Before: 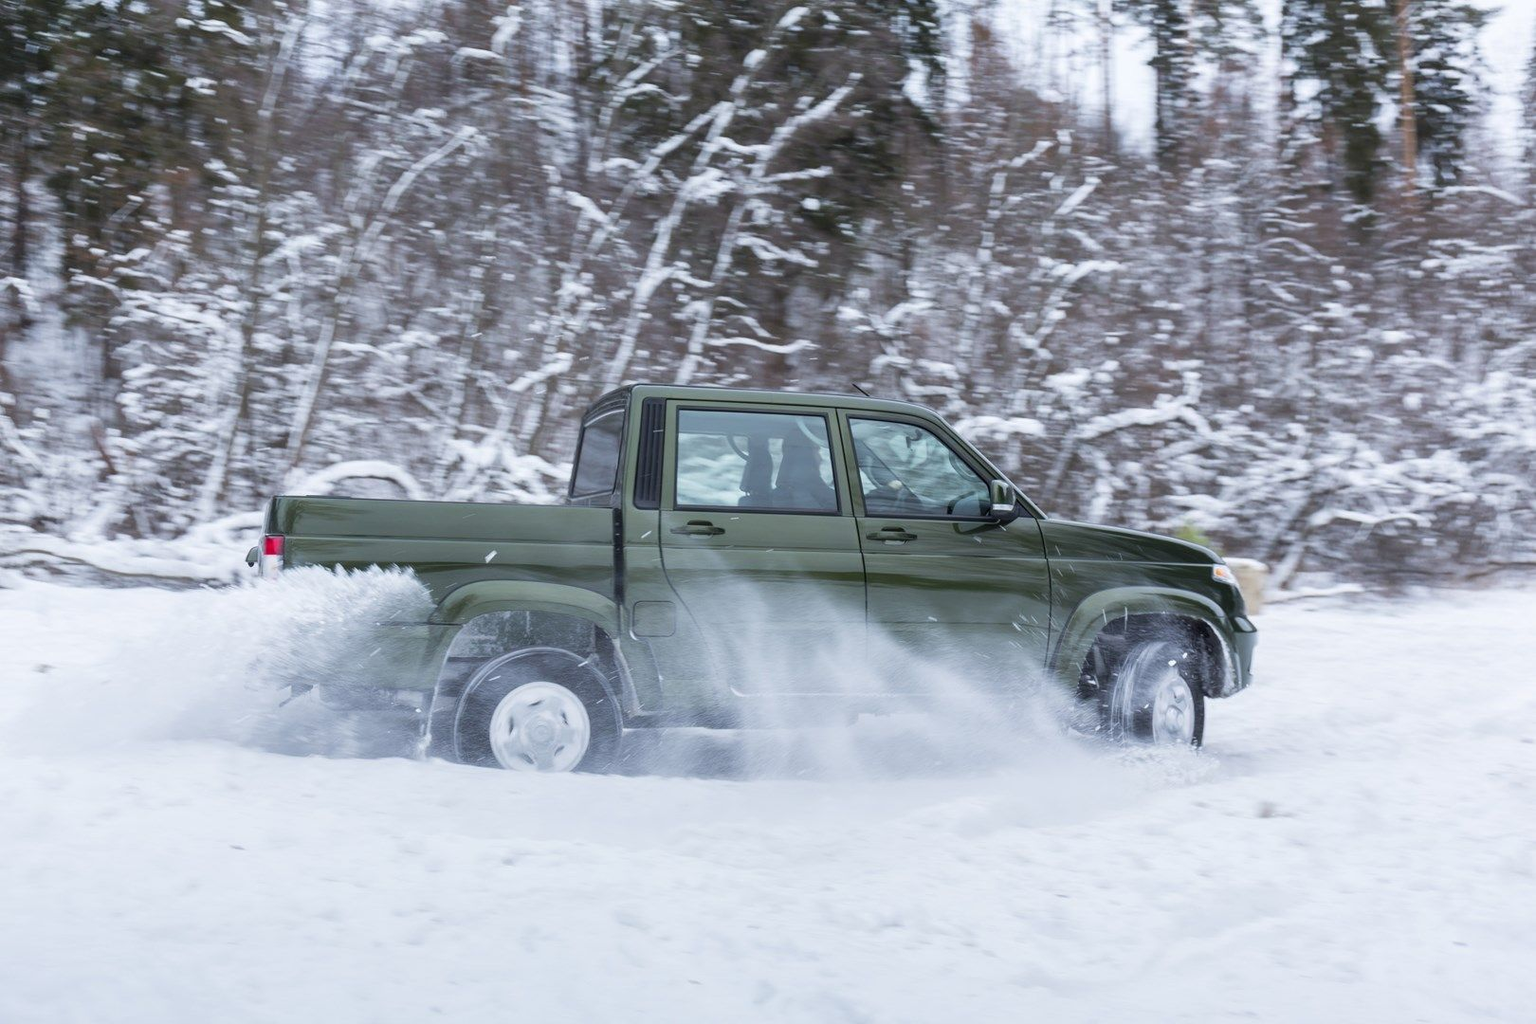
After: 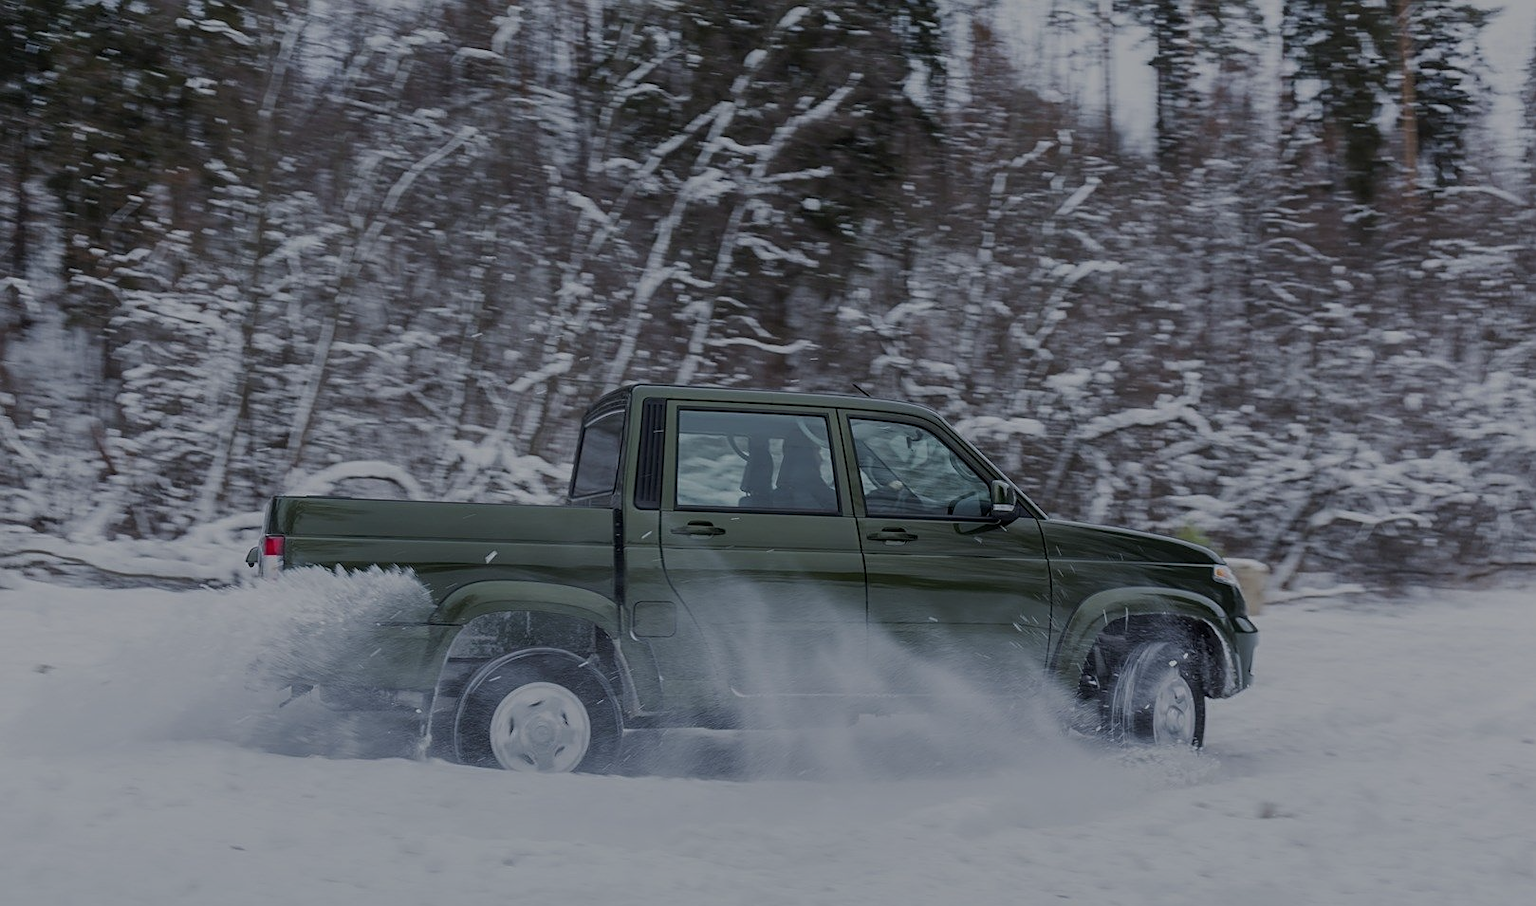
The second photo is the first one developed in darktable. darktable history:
local contrast: detail 109%
exposure: exposure -1.427 EV, compensate highlight preservation false
sharpen: on, module defaults
crop and rotate: top 0%, bottom 11.518%
